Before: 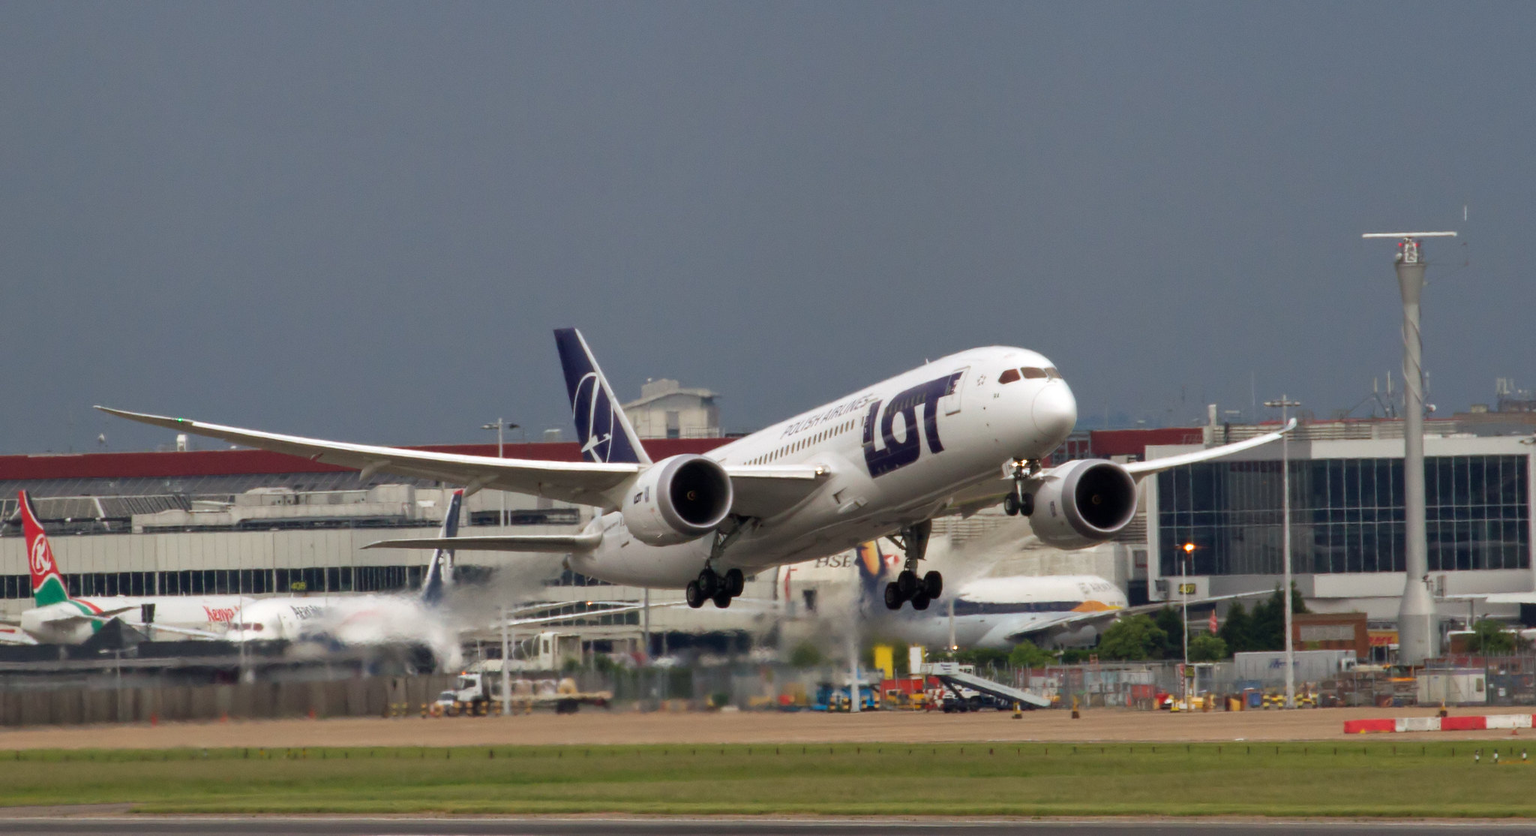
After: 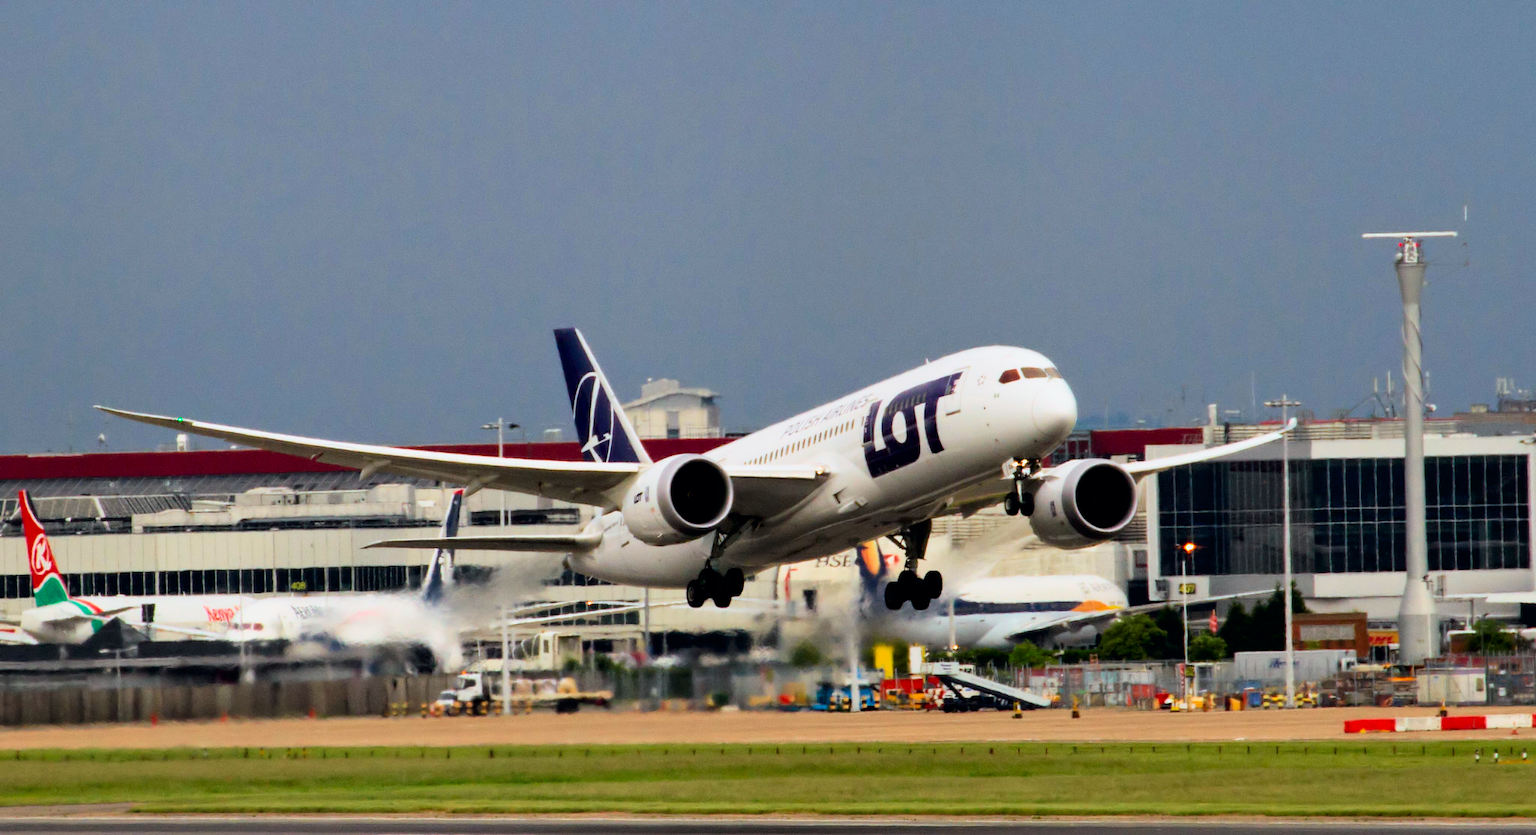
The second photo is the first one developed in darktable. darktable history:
filmic rgb: black relative exposure -7.75 EV, white relative exposure 4.4 EV, threshold 3 EV, target black luminance 0%, hardness 3.76, latitude 50.51%, contrast 1.074, highlights saturation mix 10%, shadows ↔ highlights balance -0.22%, color science v4 (2020), enable highlight reconstruction true
tone curve: curves: ch0 [(0, 0) (0.051, 0.021) (0.11, 0.069) (0.249, 0.235) (0.452, 0.526) (0.596, 0.713) (0.703, 0.83) (0.851, 0.938) (1, 1)]; ch1 [(0, 0) (0.1, 0.038) (0.318, 0.221) (0.413, 0.325) (0.443, 0.412) (0.483, 0.474) (0.503, 0.501) (0.516, 0.517) (0.548, 0.568) (0.569, 0.599) (0.594, 0.634) (0.666, 0.701) (1, 1)]; ch2 [(0, 0) (0.453, 0.435) (0.479, 0.476) (0.504, 0.5) (0.529, 0.537) (0.556, 0.583) (0.584, 0.618) (0.824, 0.815) (1, 1)], color space Lab, independent channels, preserve colors none
